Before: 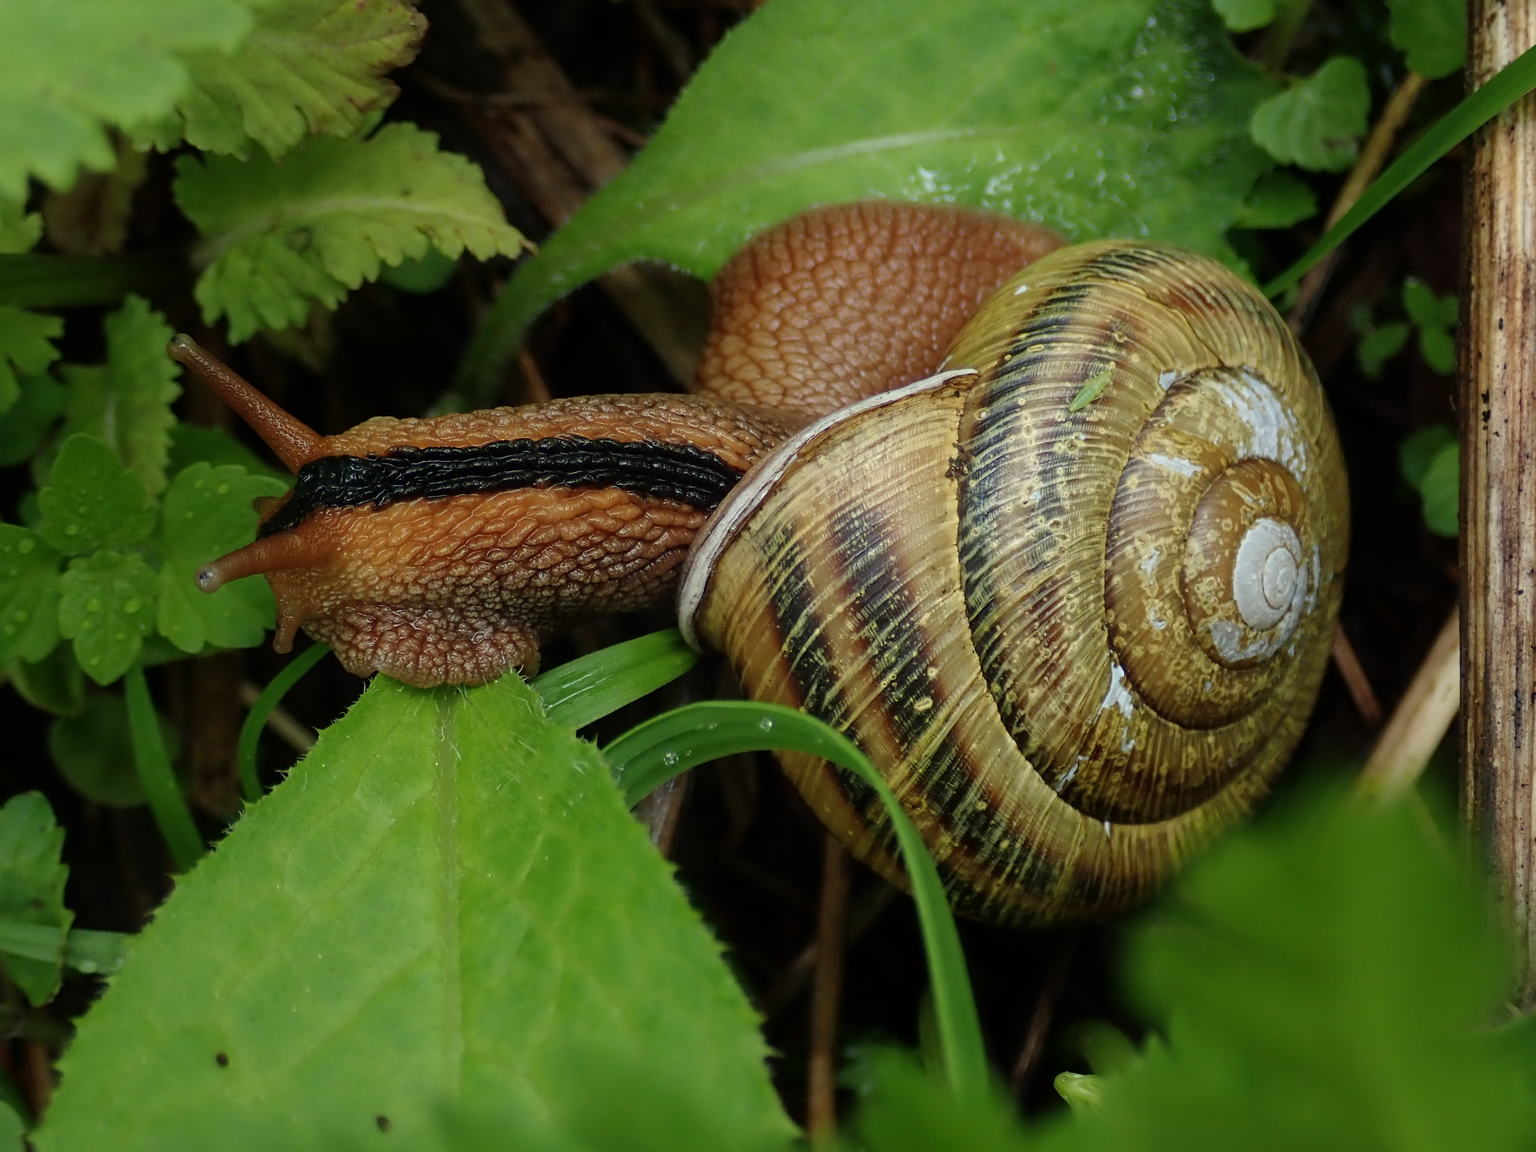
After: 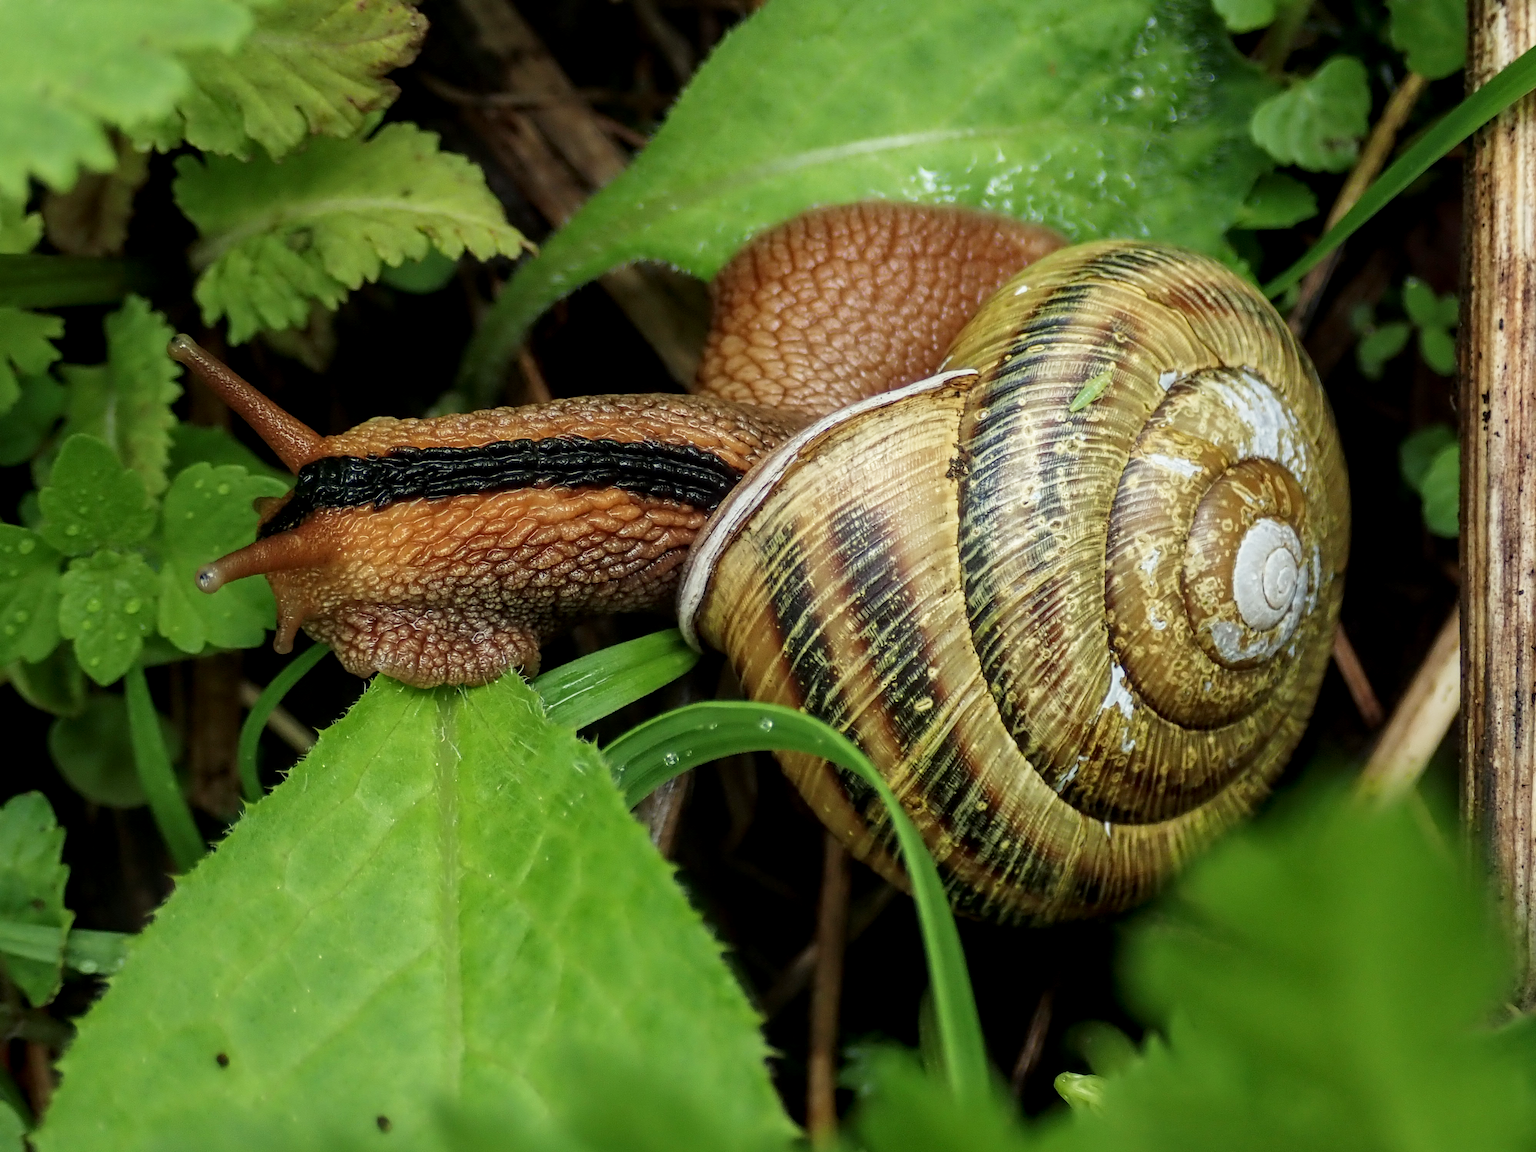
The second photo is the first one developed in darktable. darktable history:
local contrast: detail 130%
tone equalizer: on, module defaults
base curve: curves: ch0 [(0, 0) (0.088, 0.125) (0.176, 0.251) (0.354, 0.501) (0.613, 0.749) (1, 0.877)], preserve colors none
